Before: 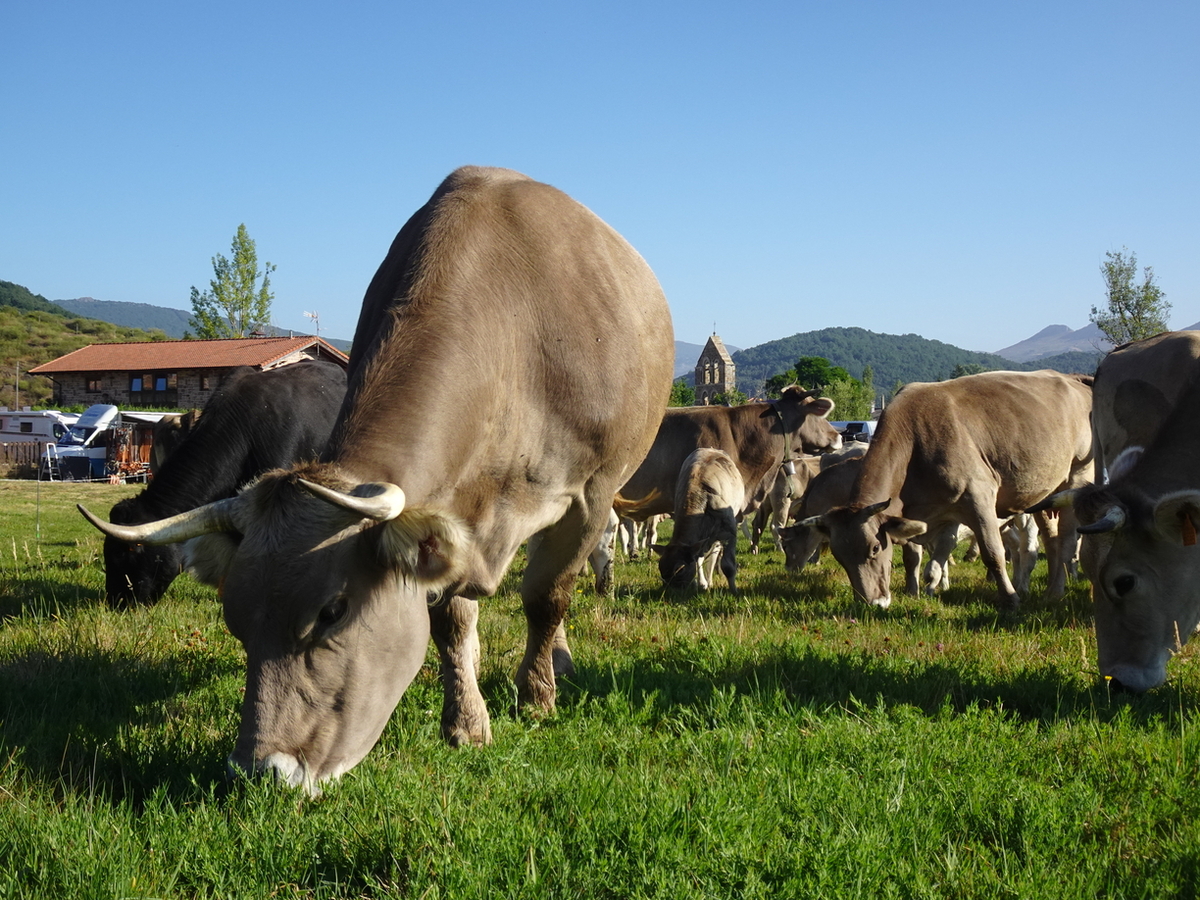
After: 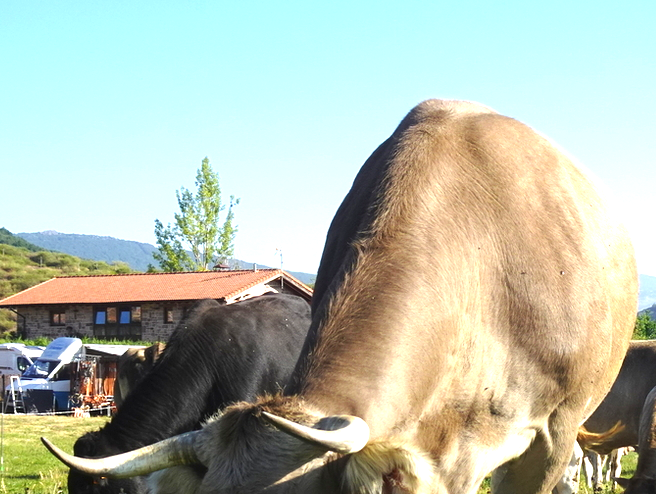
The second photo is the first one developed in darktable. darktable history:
crop and rotate: left 3.047%, top 7.509%, right 42.236%, bottom 37.598%
exposure: black level correction 0, exposure 1.3 EV, compensate highlight preservation false
